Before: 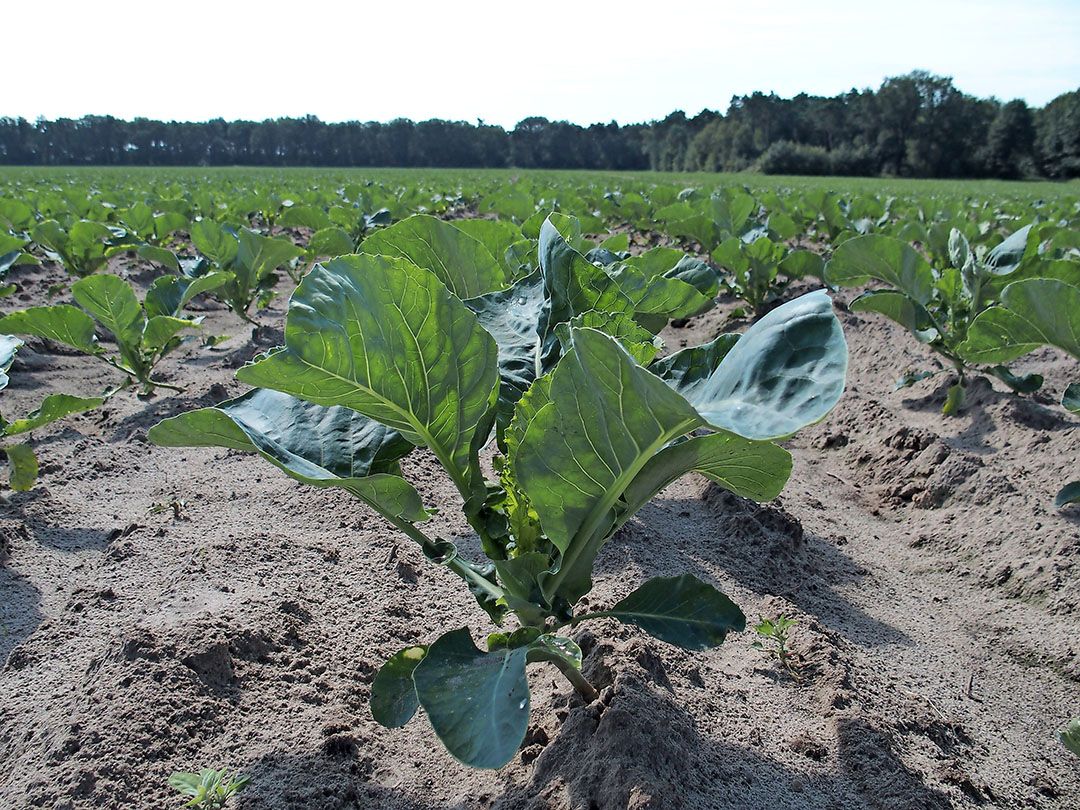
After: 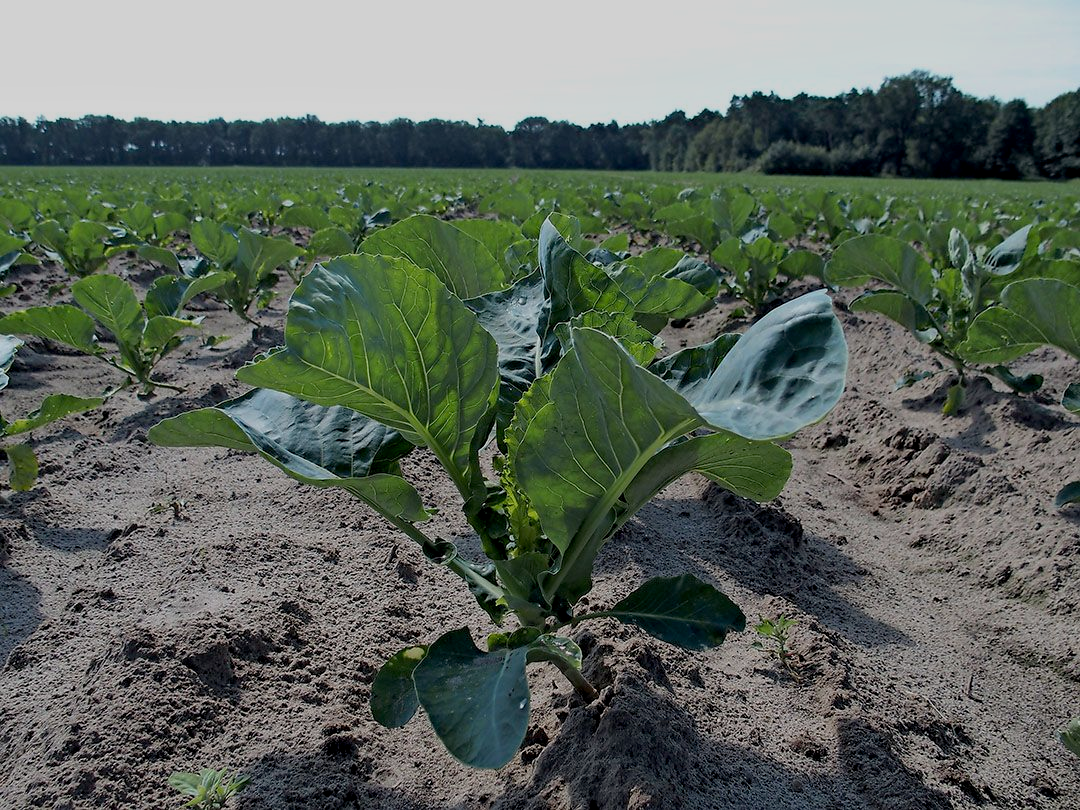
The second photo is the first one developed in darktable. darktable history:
tone equalizer: on, module defaults
exposure: black level correction 0.009, exposure -0.637 EV, compensate highlight preservation false
